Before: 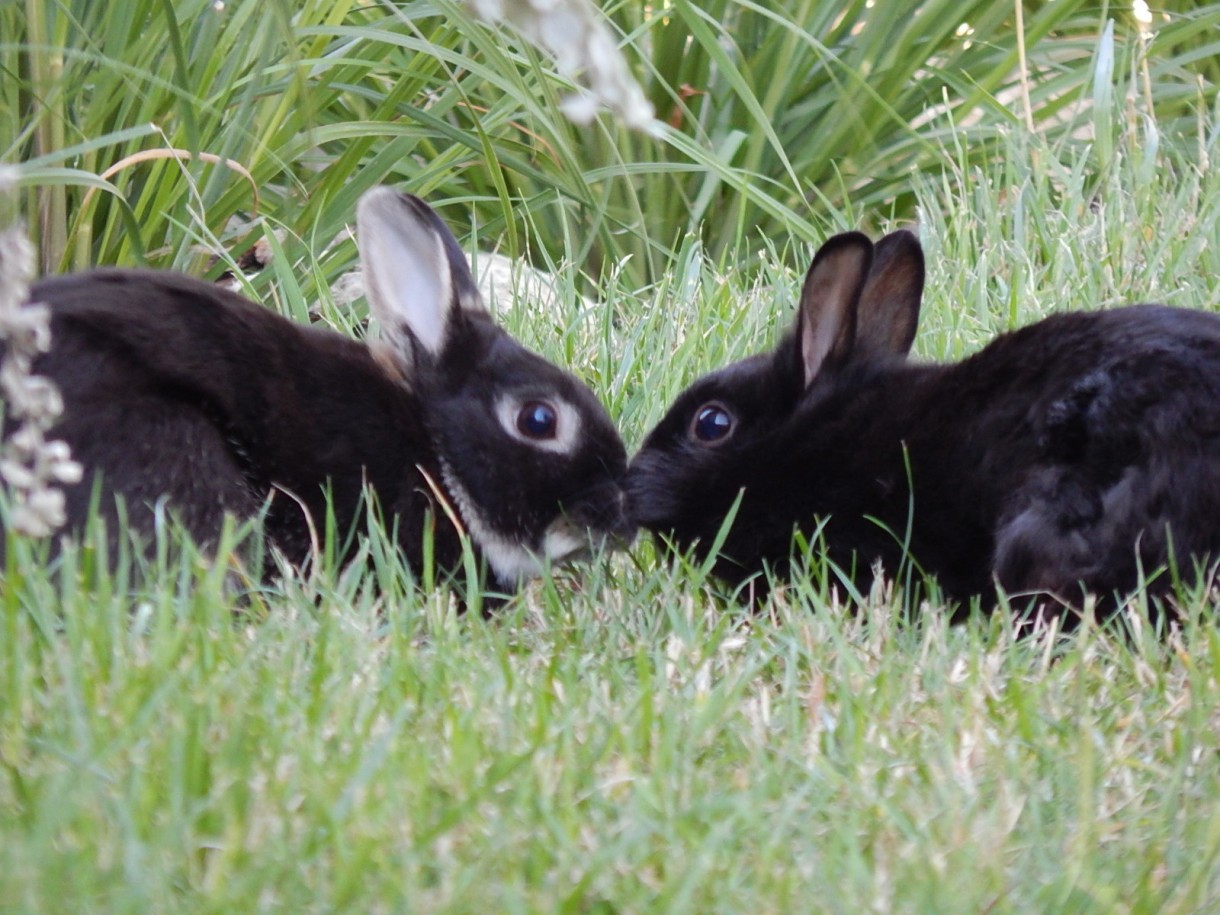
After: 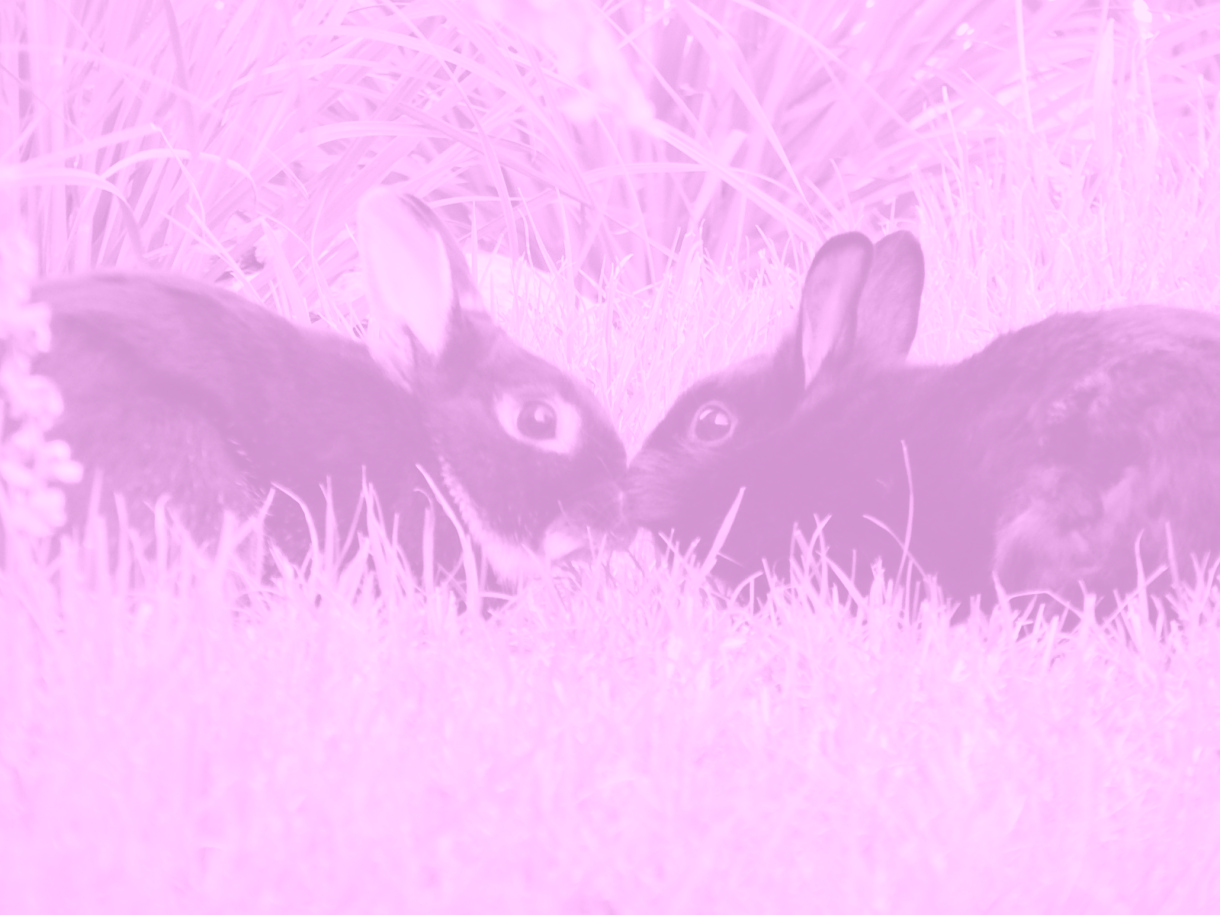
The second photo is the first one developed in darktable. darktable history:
colorize: hue 331.2°, saturation 75%, source mix 30.28%, lightness 70.52%, version 1
rgb levels: preserve colors max RGB
white balance: red 1.004, blue 1.024
exposure: compensate highlight preservation false
